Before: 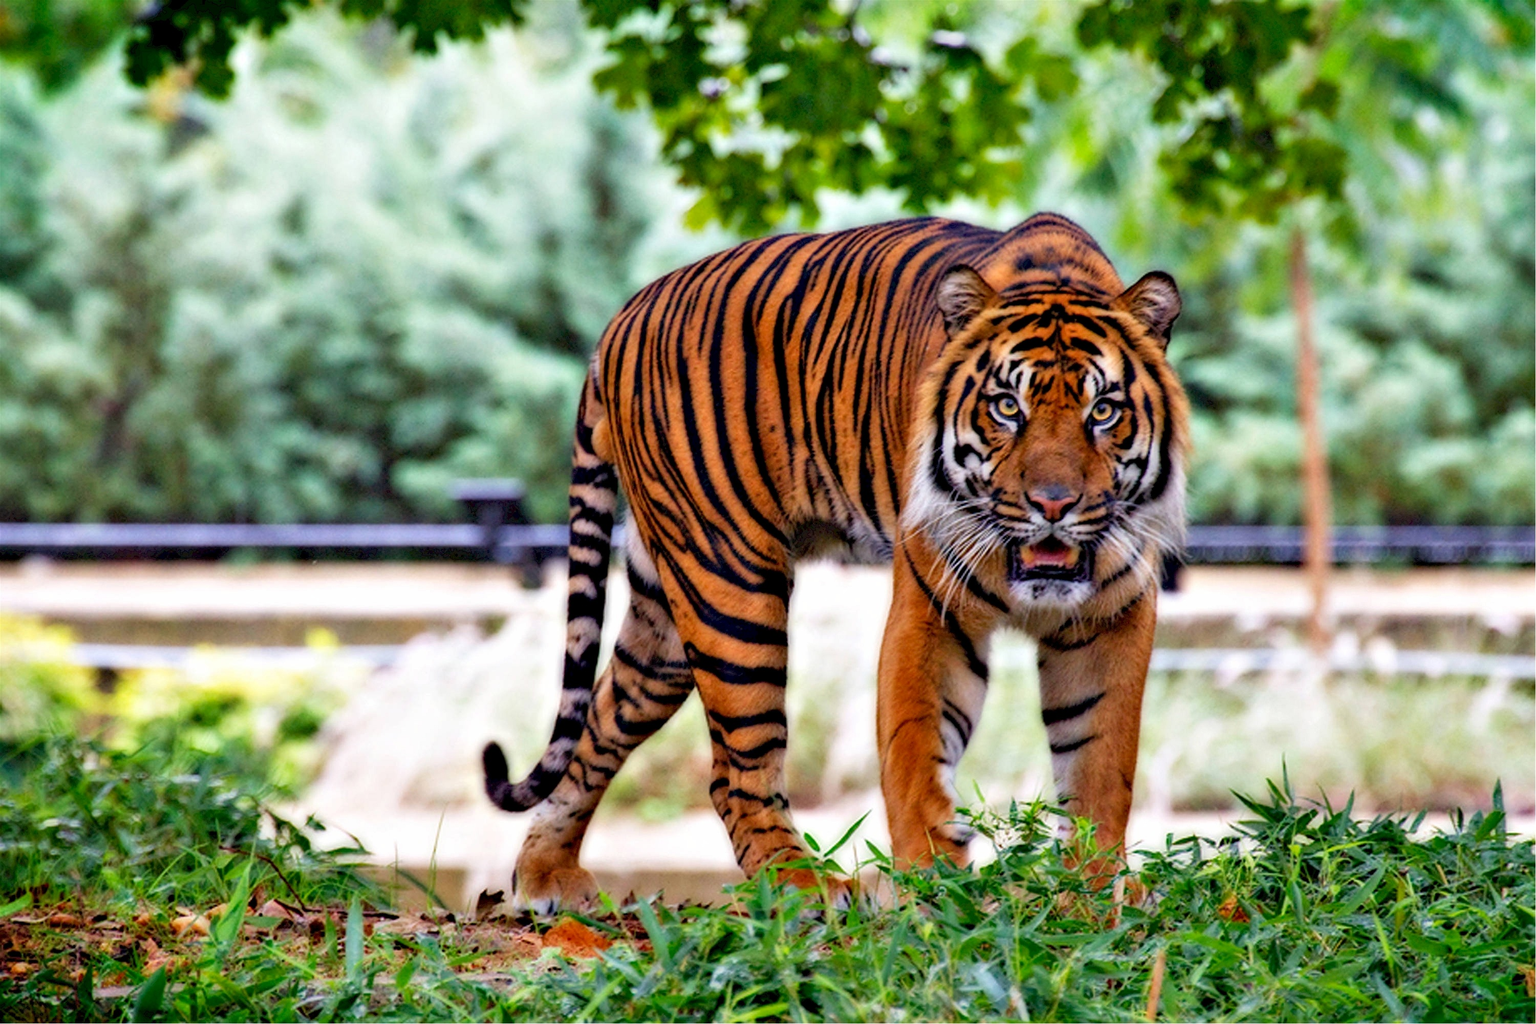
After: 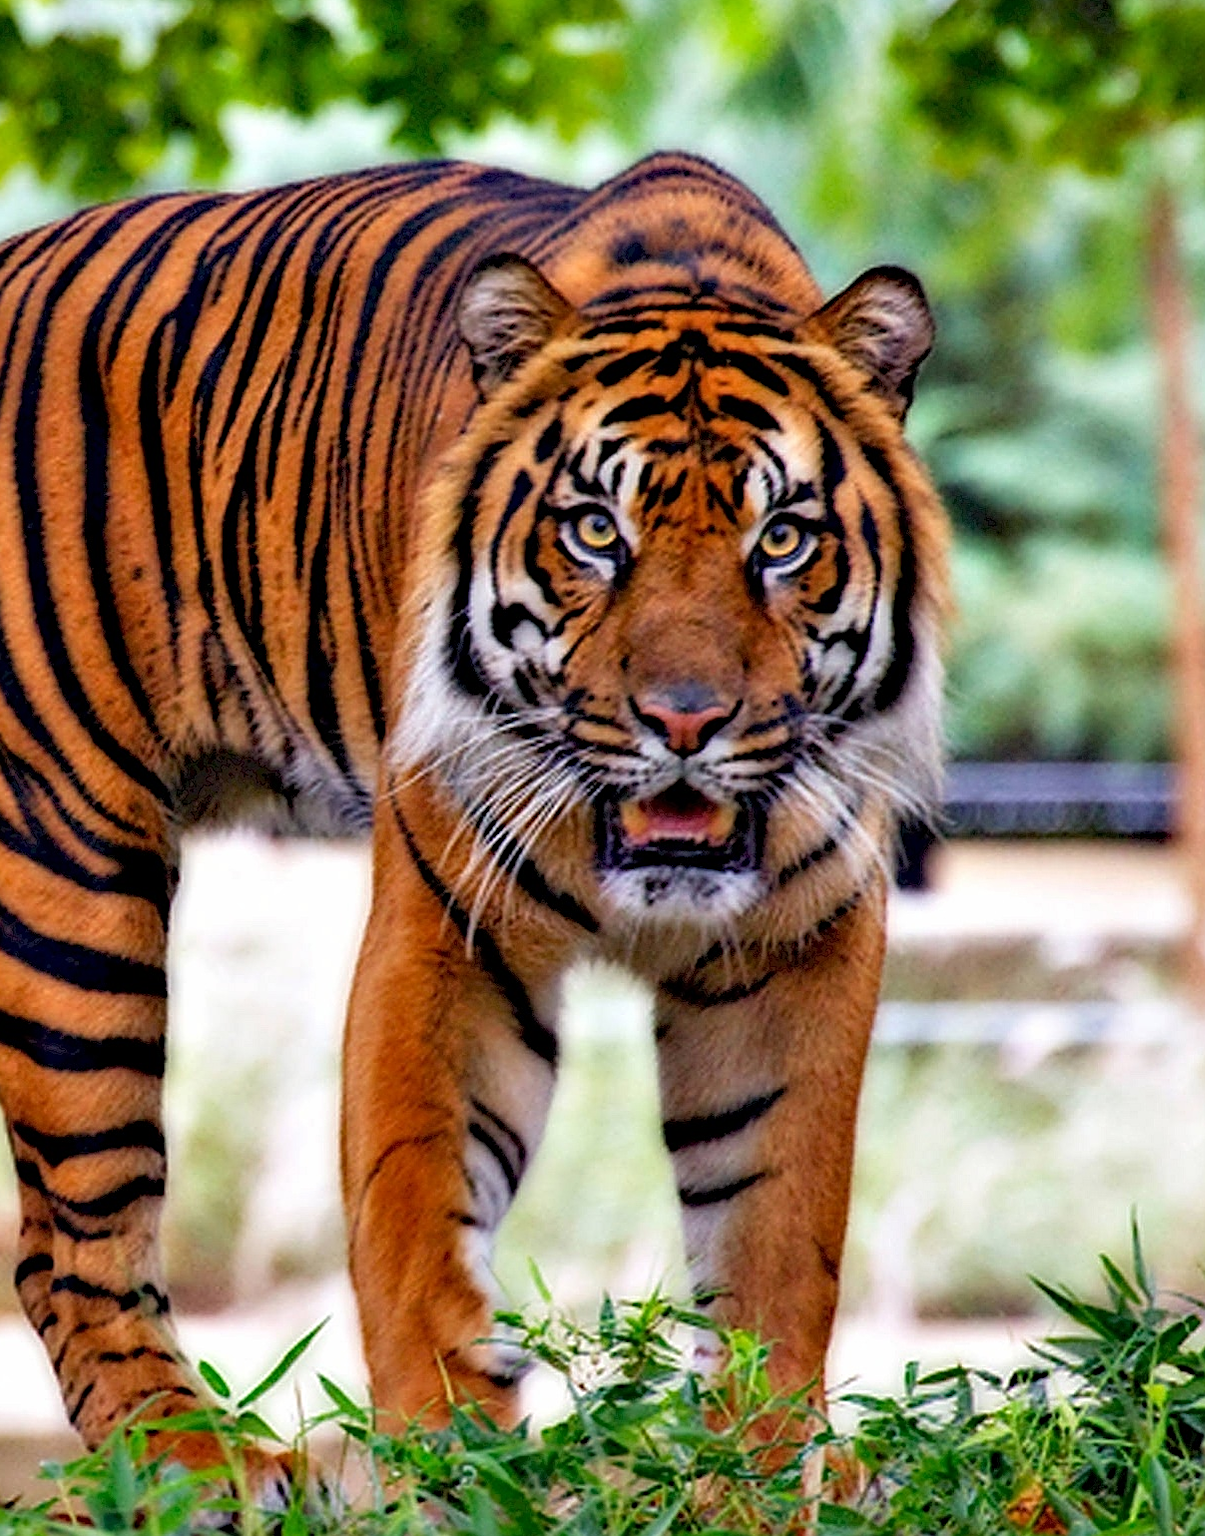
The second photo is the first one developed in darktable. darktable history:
crop: left 45.722%, top 13.176%, right 13.999%, bottom 9.856%
sharpen: on, module defaults
exposure: compensate exposure bias true, compensate highlight preservation false
